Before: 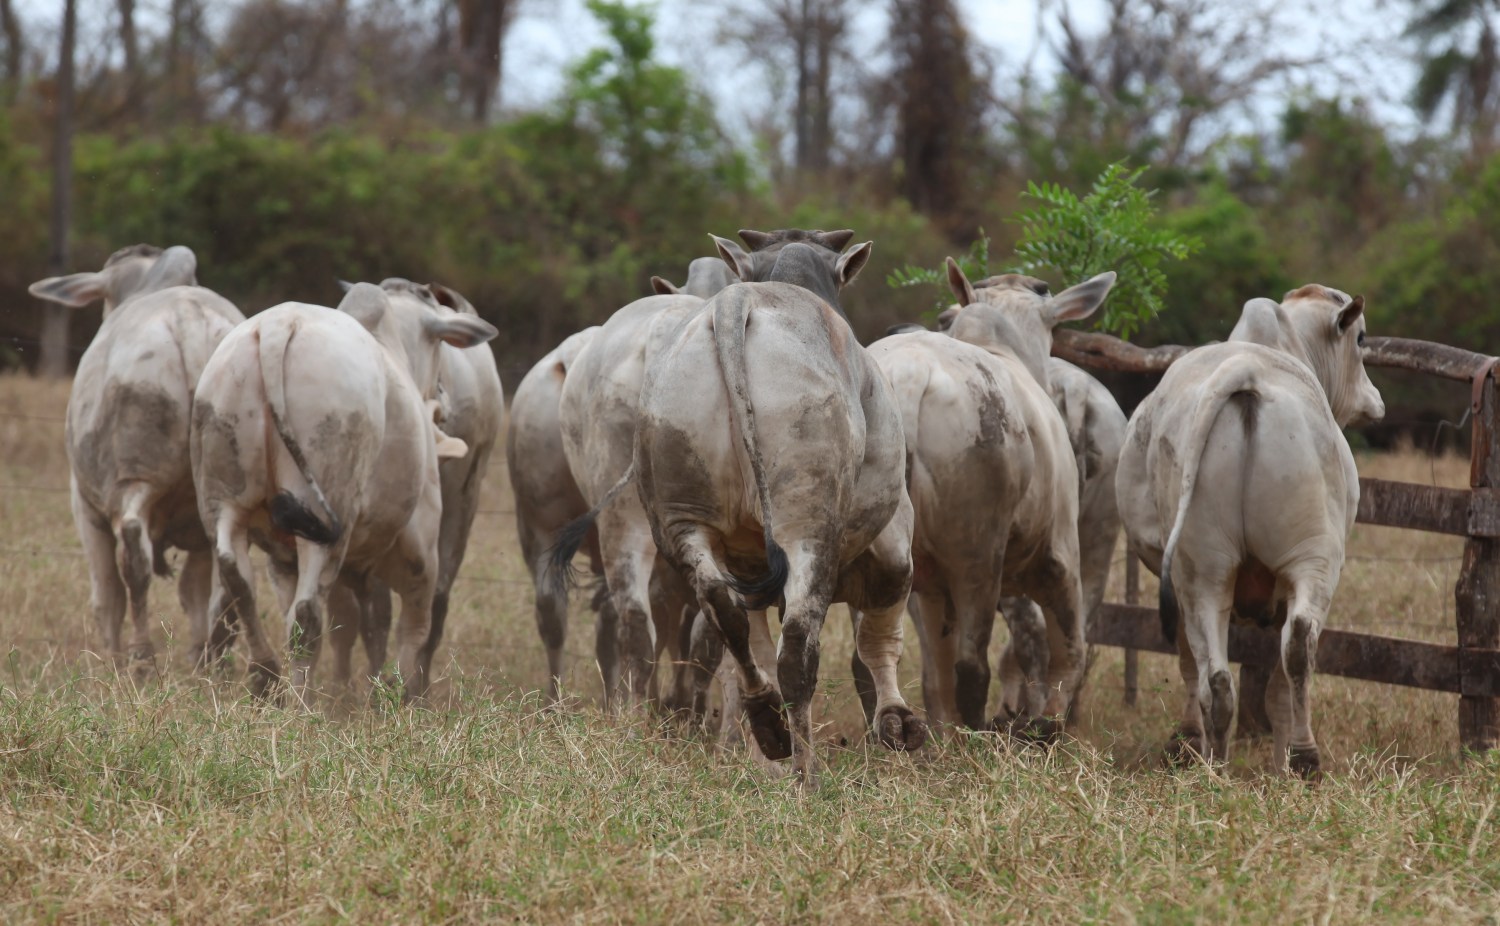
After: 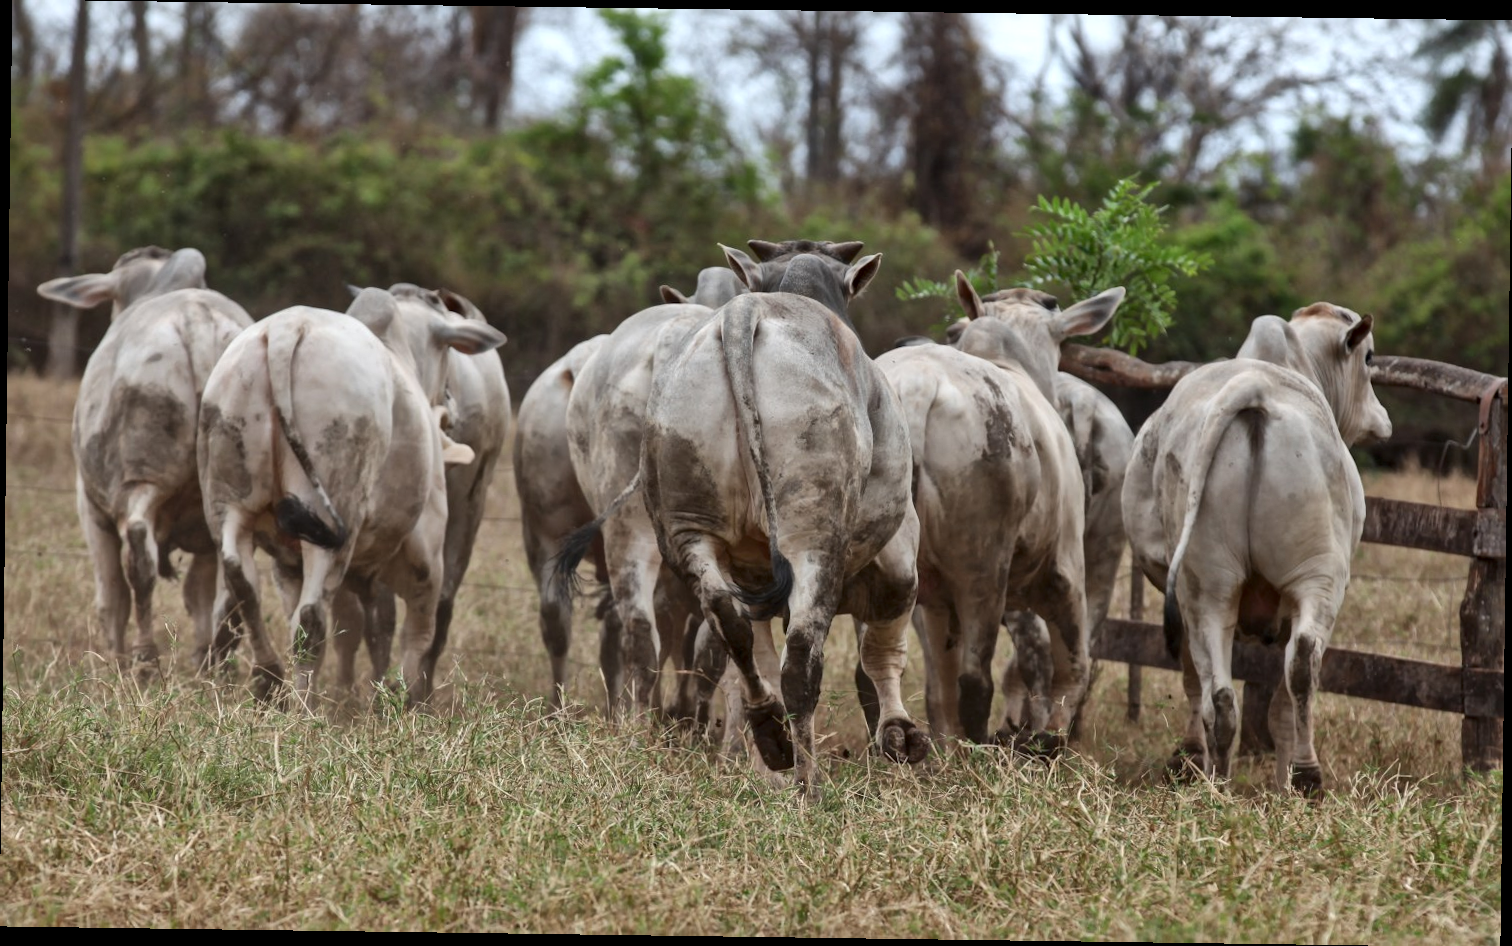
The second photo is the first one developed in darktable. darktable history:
rotate and perspective: rotation 0.8°, automatic cropping off
local contrast: mode bilateral grid, contrast 20, coarseness 19, detail 163%, midtone range 0.2
